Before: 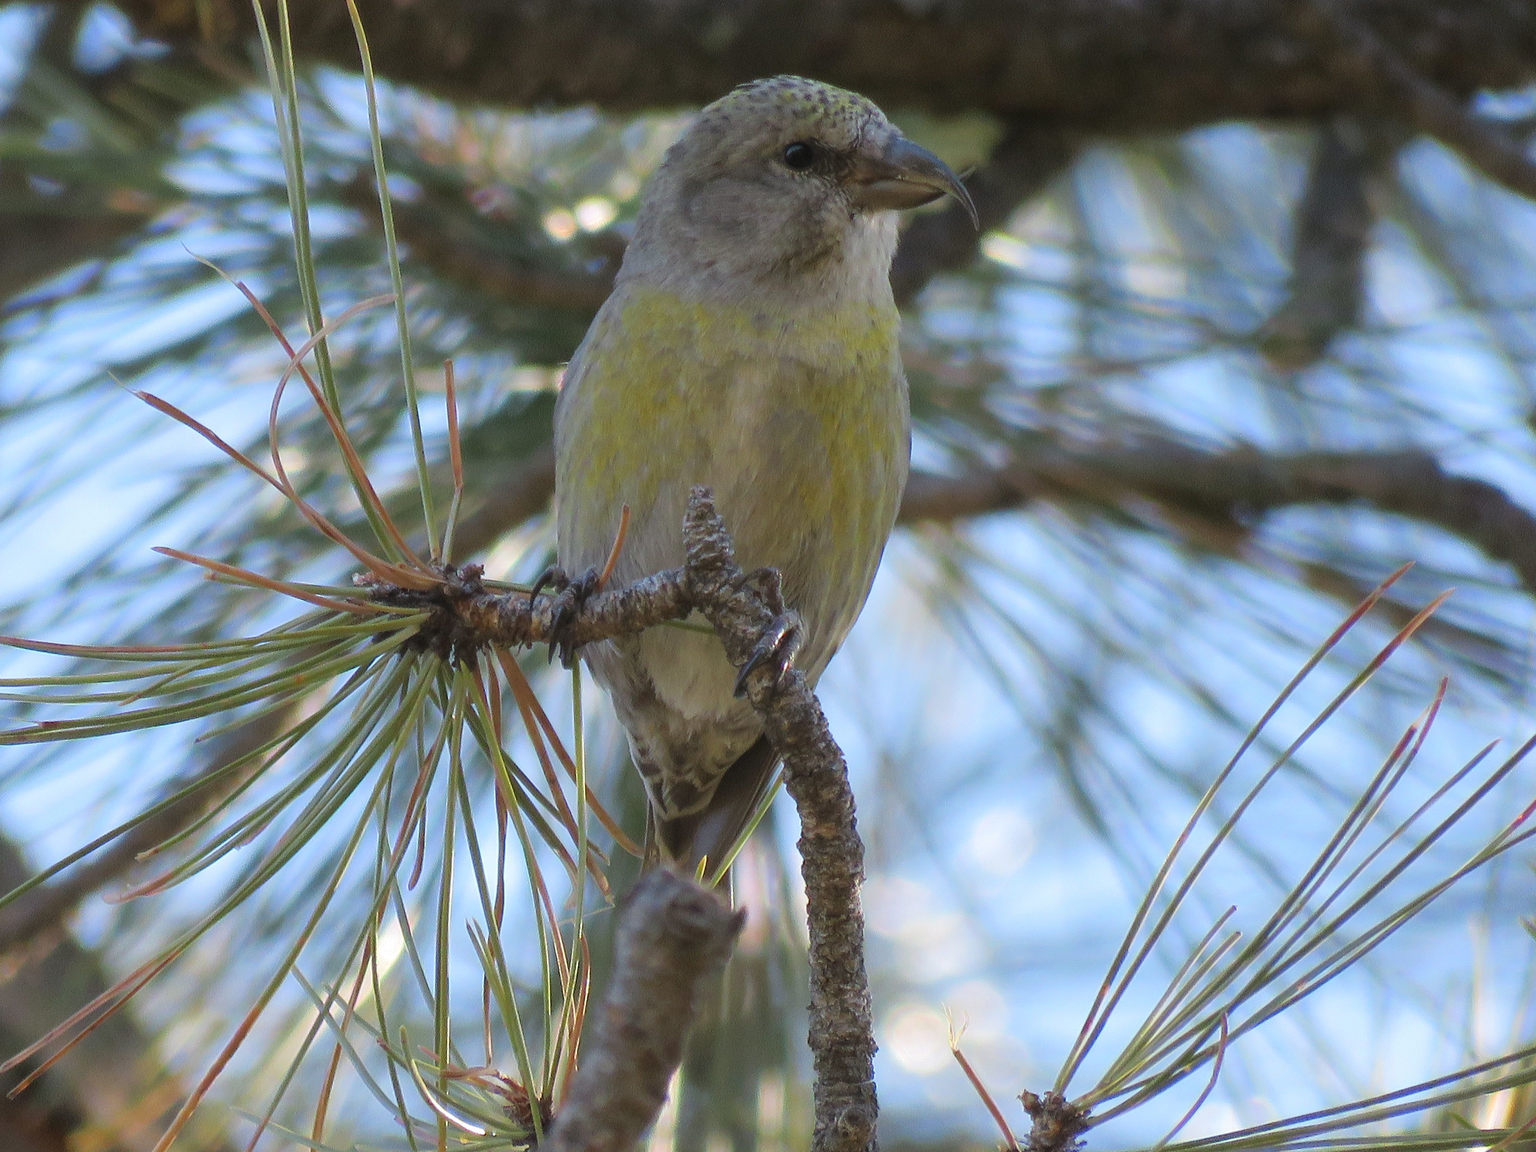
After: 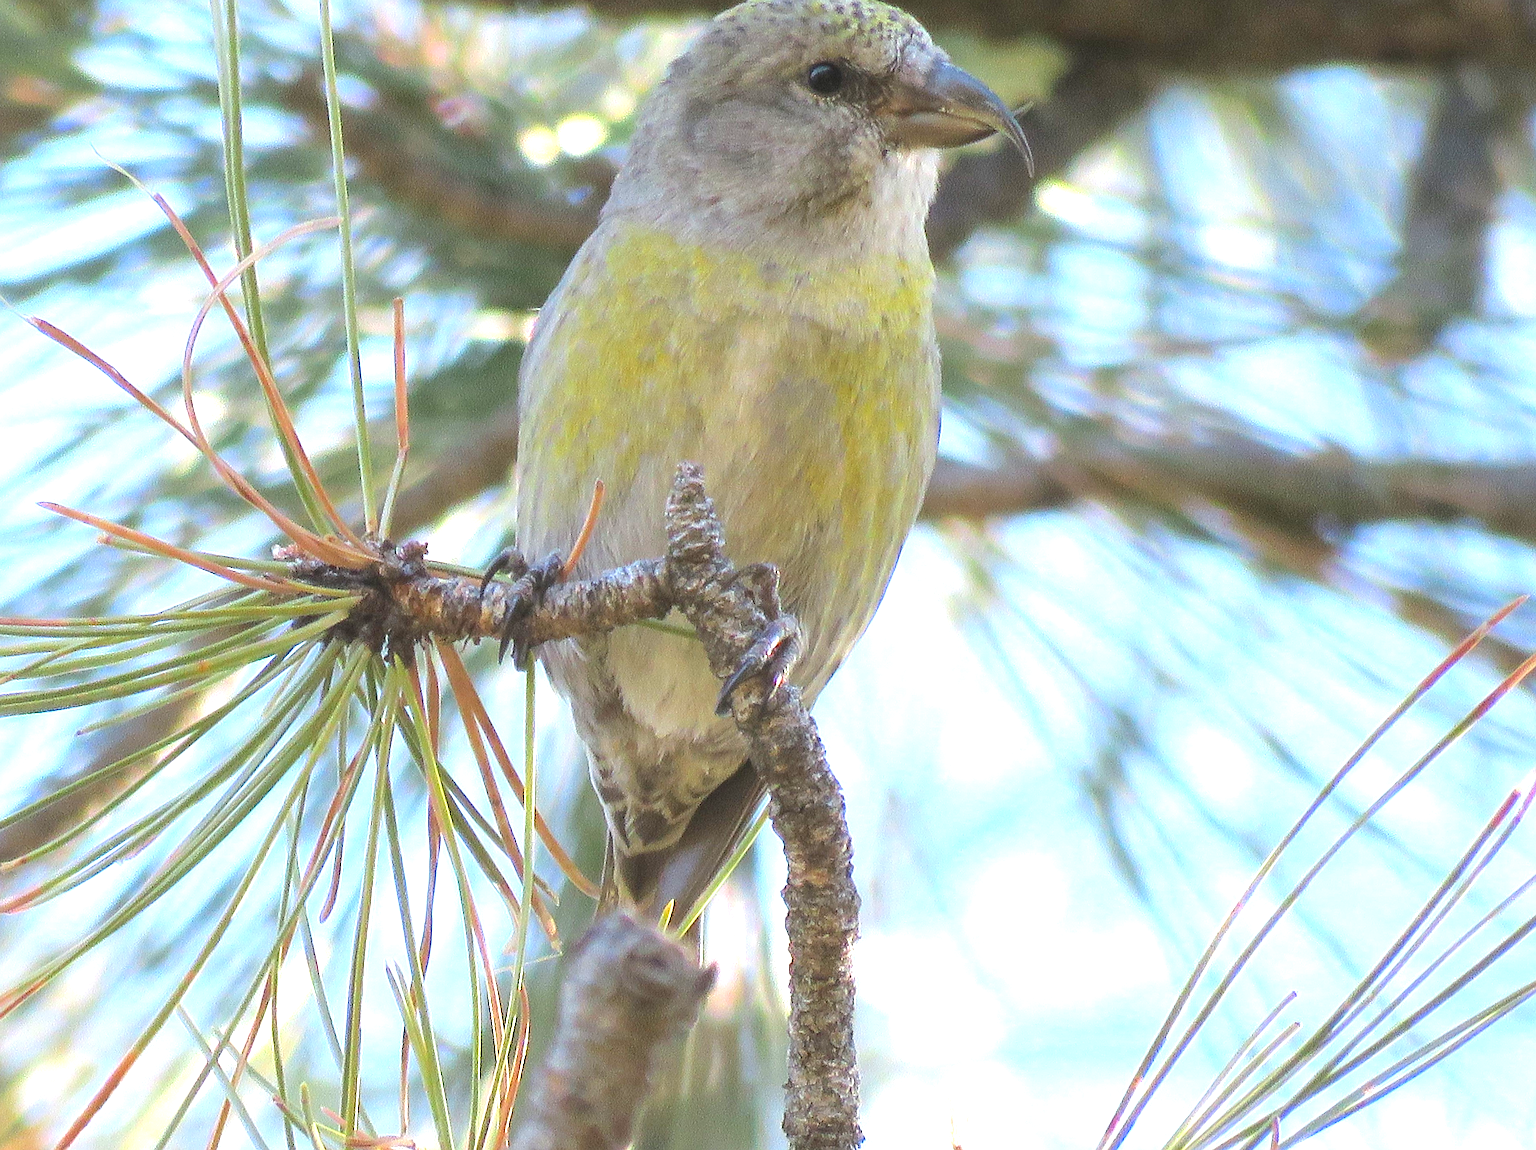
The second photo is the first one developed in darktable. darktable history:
exposure: black level correction 0, exposure 1.2 EV, compensate exposure bias true, compensate highlight preservation false
crop and rotate: angle -2.94°, left 5.234%, top 5.175%, right 4.602%, bottom 4.739%
sharpen: on, module defaults
contrast brightness saturation: contrast 0.031, brightness 0.065, saturation 0.129
